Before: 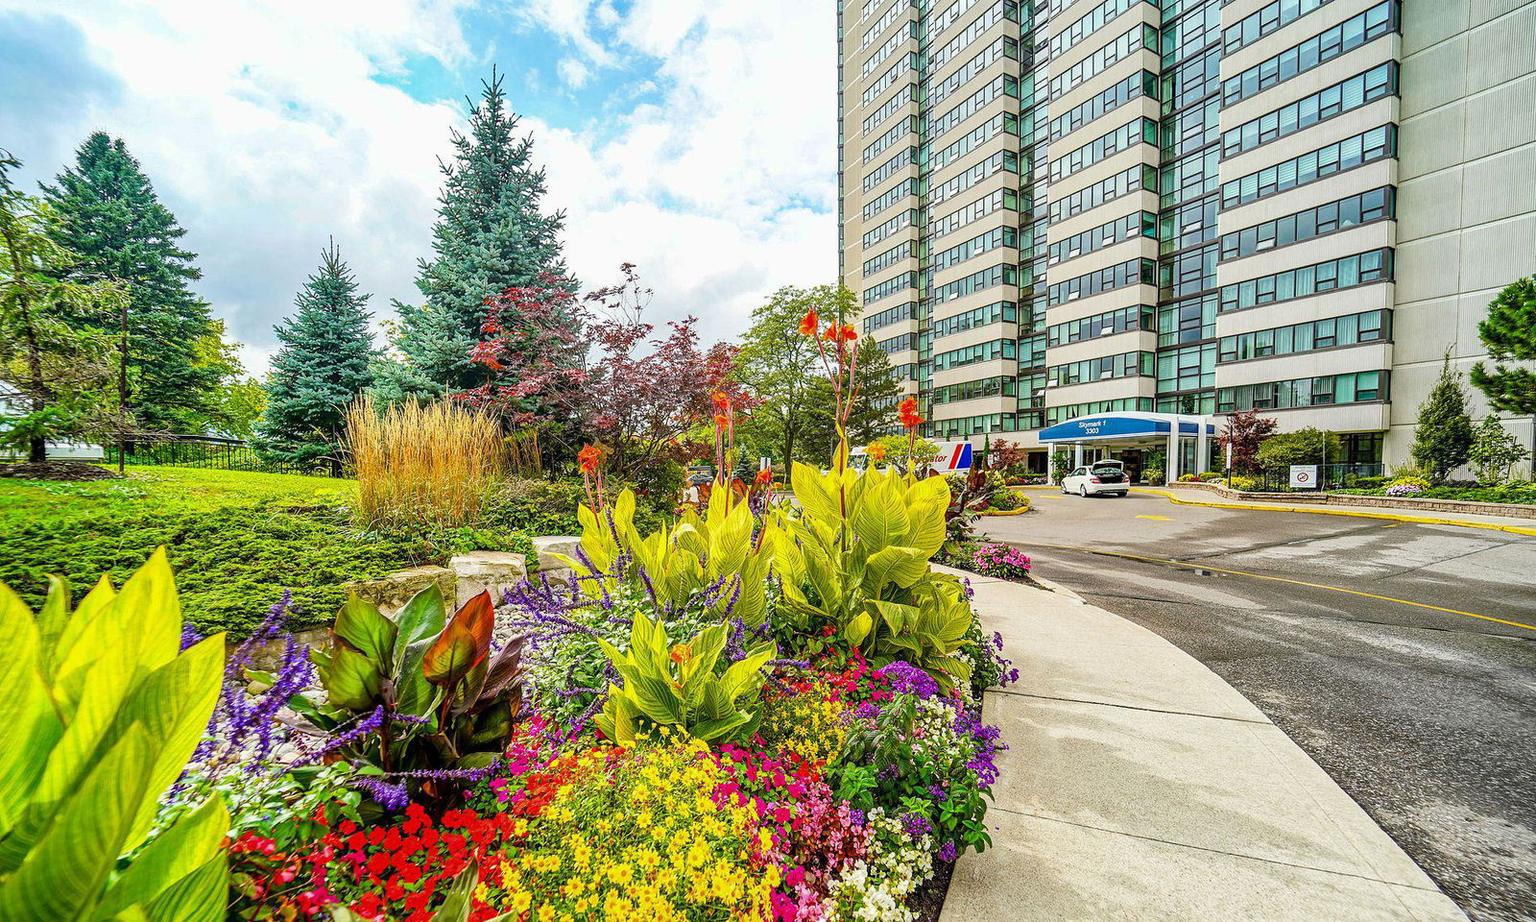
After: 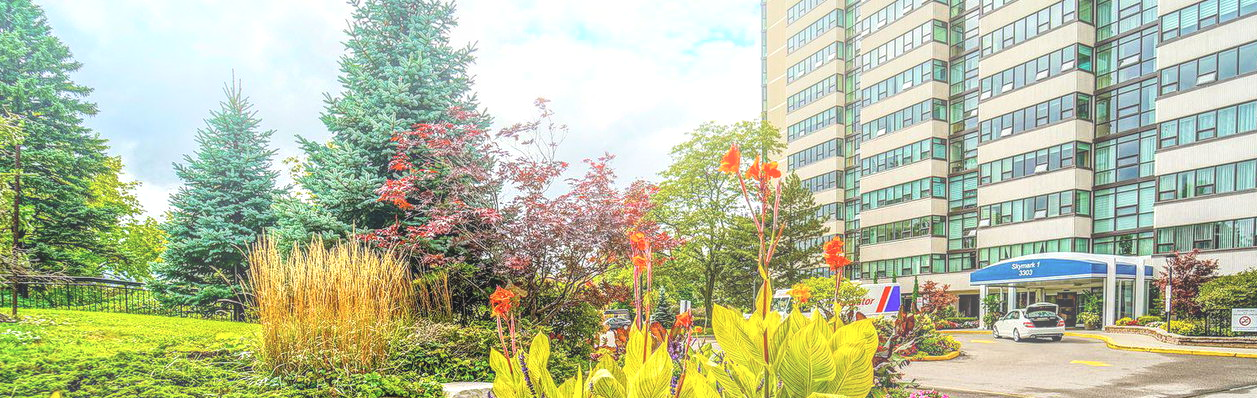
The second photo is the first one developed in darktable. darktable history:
crop: left 7.036%, top 18.398%, right 14.379%, bottom 40.043%
bloom: on, module defaults
local contrast: highlights 20%, shadows 70%, detail 170%
